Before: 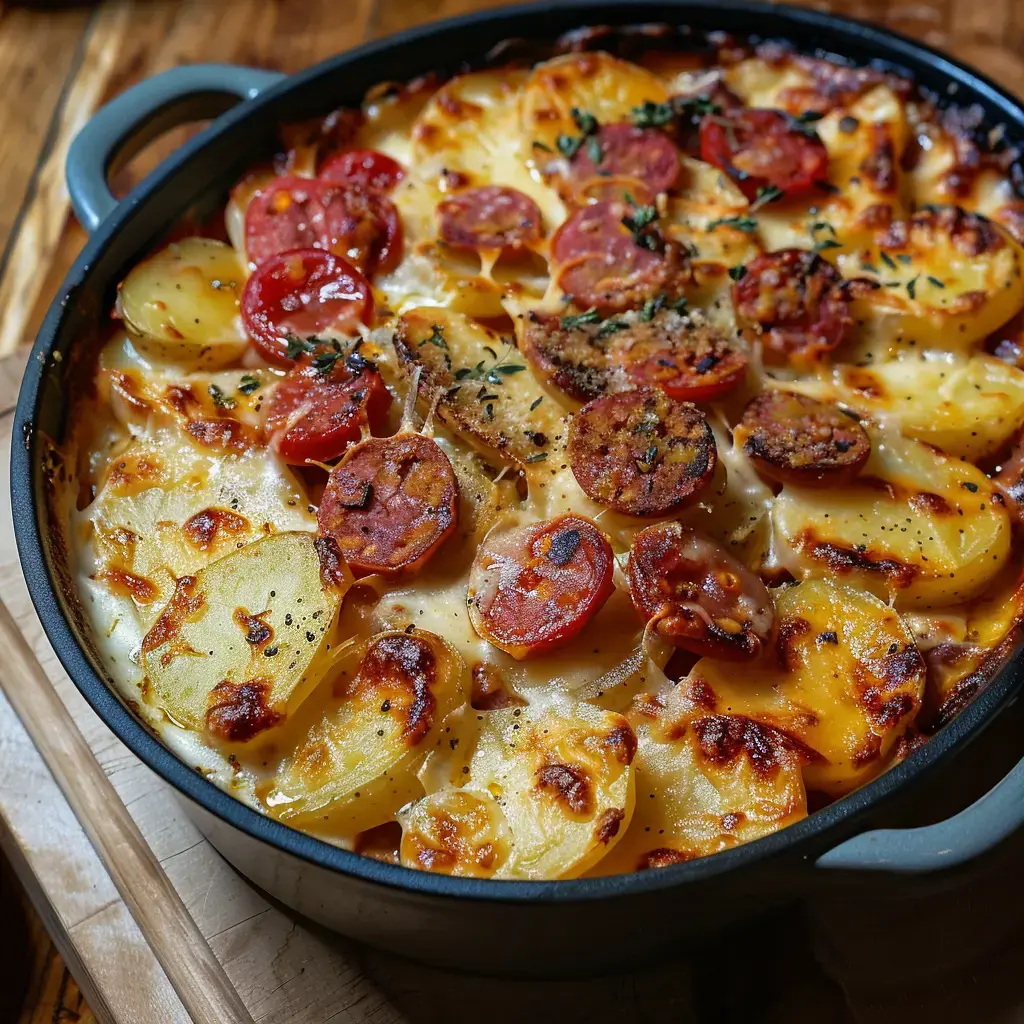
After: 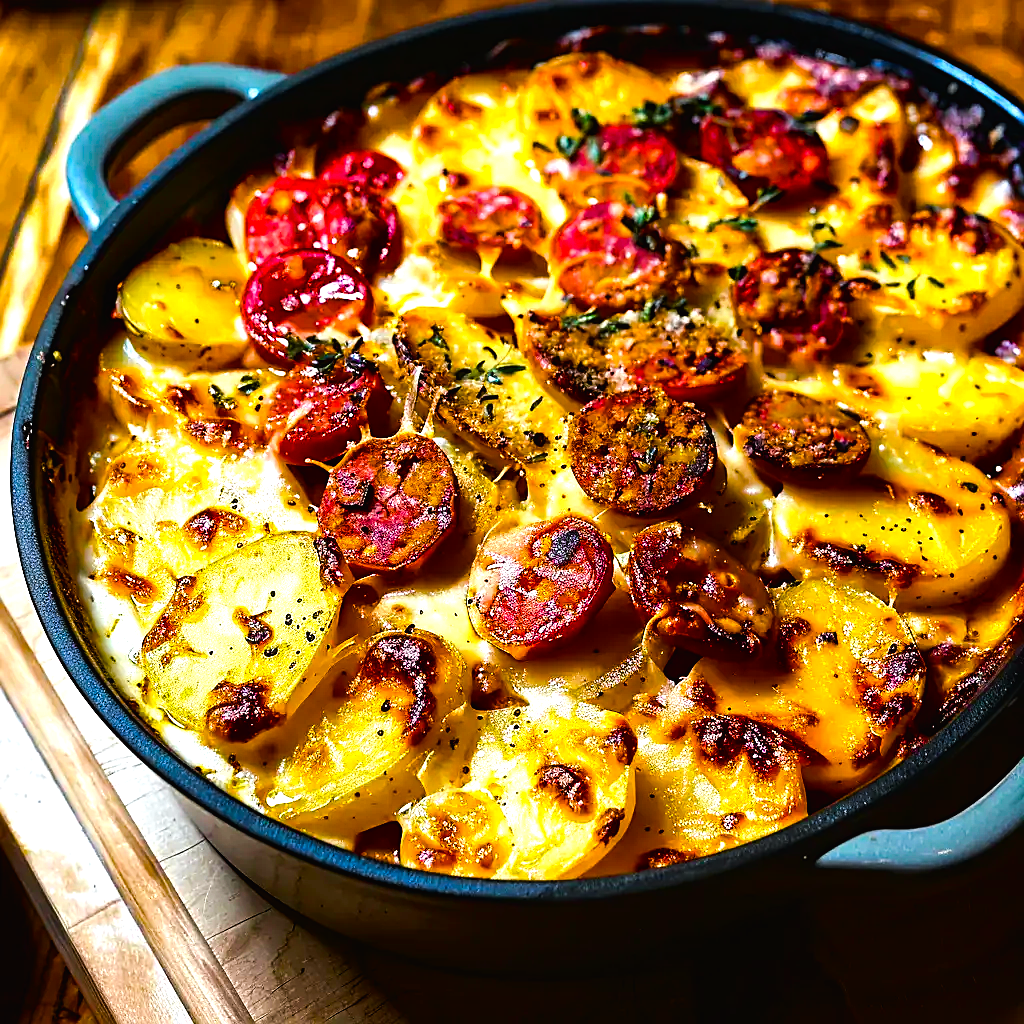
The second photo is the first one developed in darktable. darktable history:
tone curve: curves: ch0 [(0, 0.013) (0.036, 0.035) (0.274, 0.288) (0.504, 0.536) (0.844, 0.84) (1, 0.97)]; ch1 [(0, 0) (0.389, 0.403) (0.462, 0.48) (0.499, 0.5) (0.522, 0.534) (0.567, 0.588) (0.626, 0.645) (0.749, 0.781) (1, 1)]; ch2 [(0, 0) (0.457, 0.486) (0.5, 0.501) (0.533, 0.539) (0.599, 0.6) (0.704, 0.732) (1, 1)], color space Lab, independent channels, preserve colors none
tone equalizer: -8 EV -1.08 EV, -7 EV -1.01 EV, -6 EV -0.867 EV, -5 EV -0.578 EV, -3 EV 0.578 EV, -2 EV 0.867 EV, -1 EV 1.01 EV, +0 EV 1.08 EV, edges refinement/feathering 500, mask exposure compensation -1.57 EV, preserve details no
sharpen: on, module defaults
color balance rgb: linear chroma grading › shadows 10%, linear chroma grading › highlights 10%, linear chroma grading › global chroma 15%, linear chroma grading › mid-tones 15%, perceptual saturation grading › global saturation 40%, perceptual saturation grading › highlights -25%, perceptual saturation grading › mid-tones 35%, perceptual saturation grading › shadows 35%, perceptual brilliance grading › global brilliance 11.29%, global vibrance 11.29%
